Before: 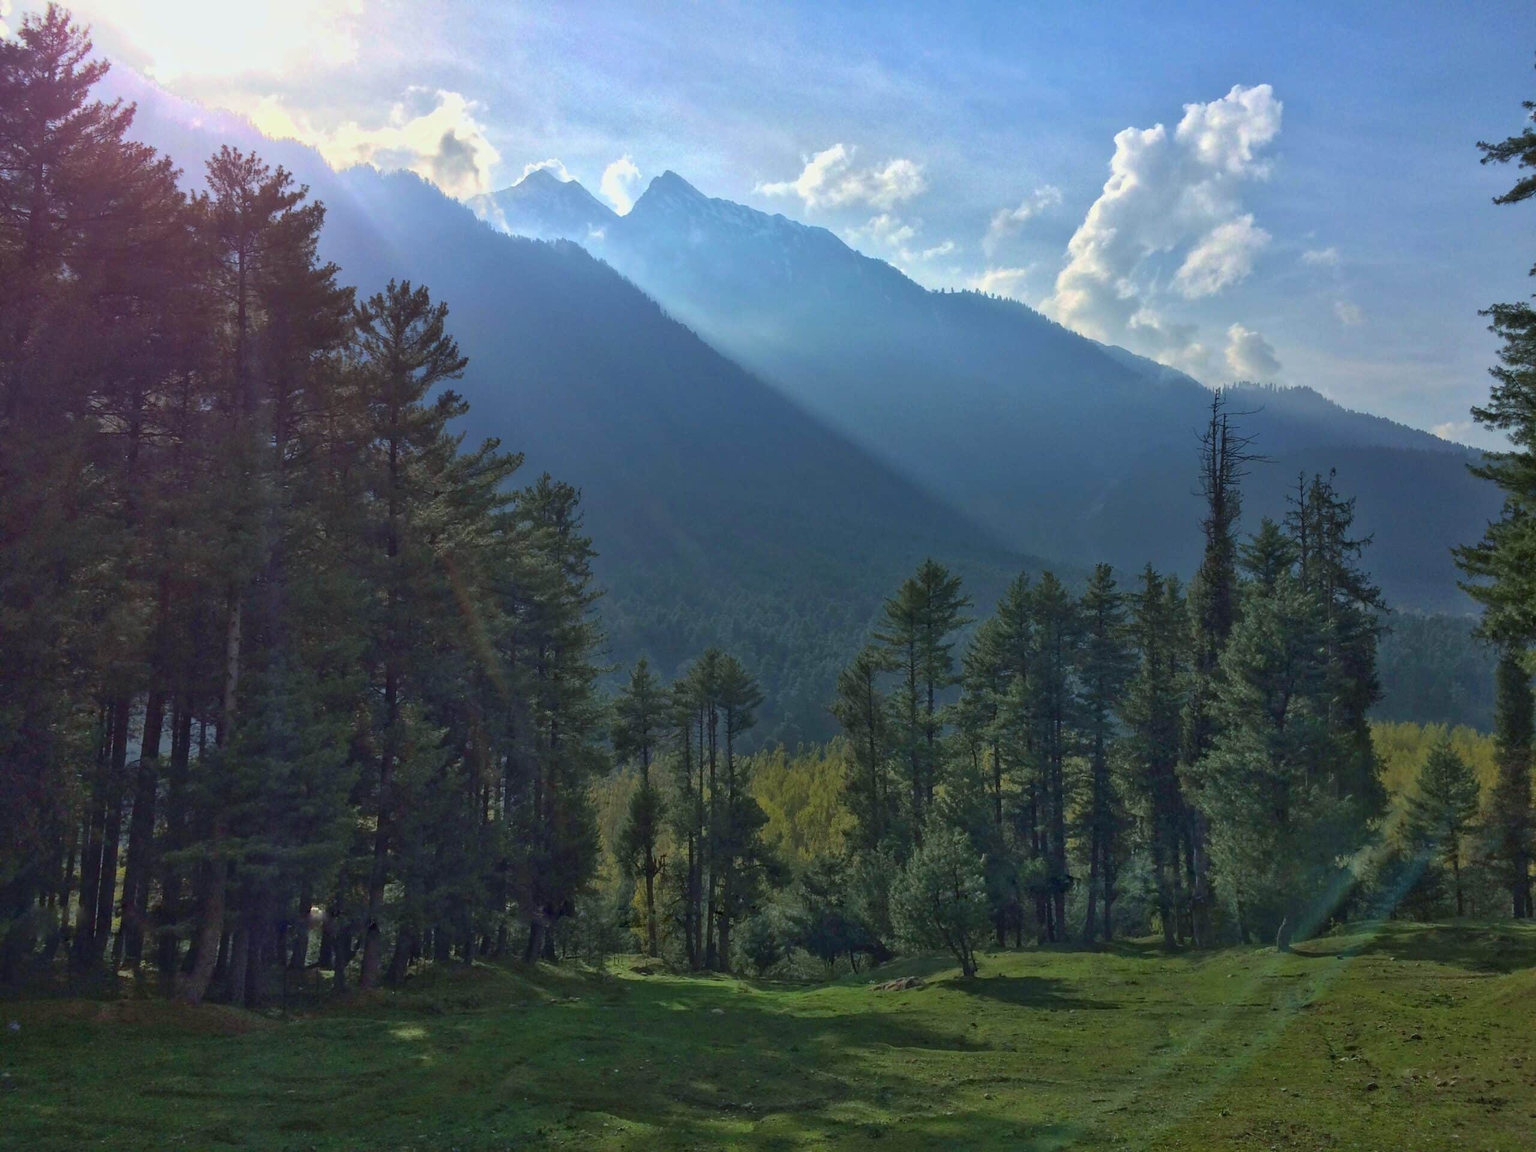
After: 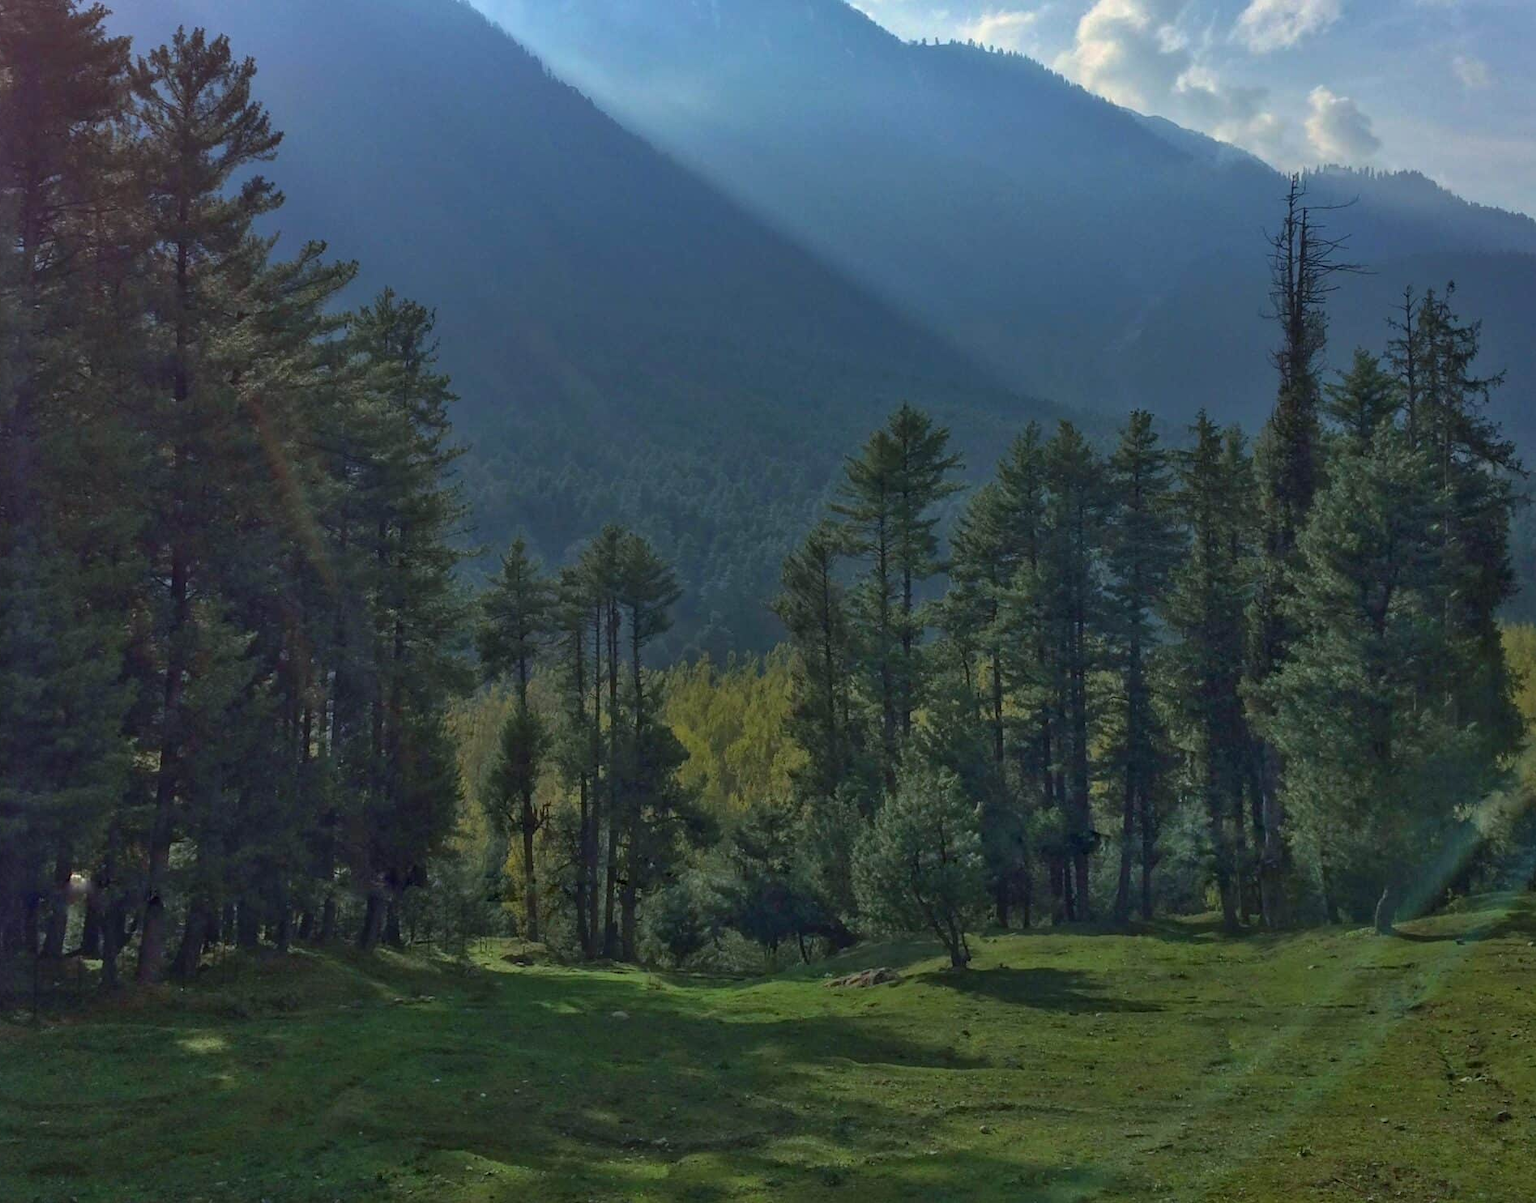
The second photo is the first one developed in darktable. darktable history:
crop: left 16.84%, top 22.579%, right 9.069%
